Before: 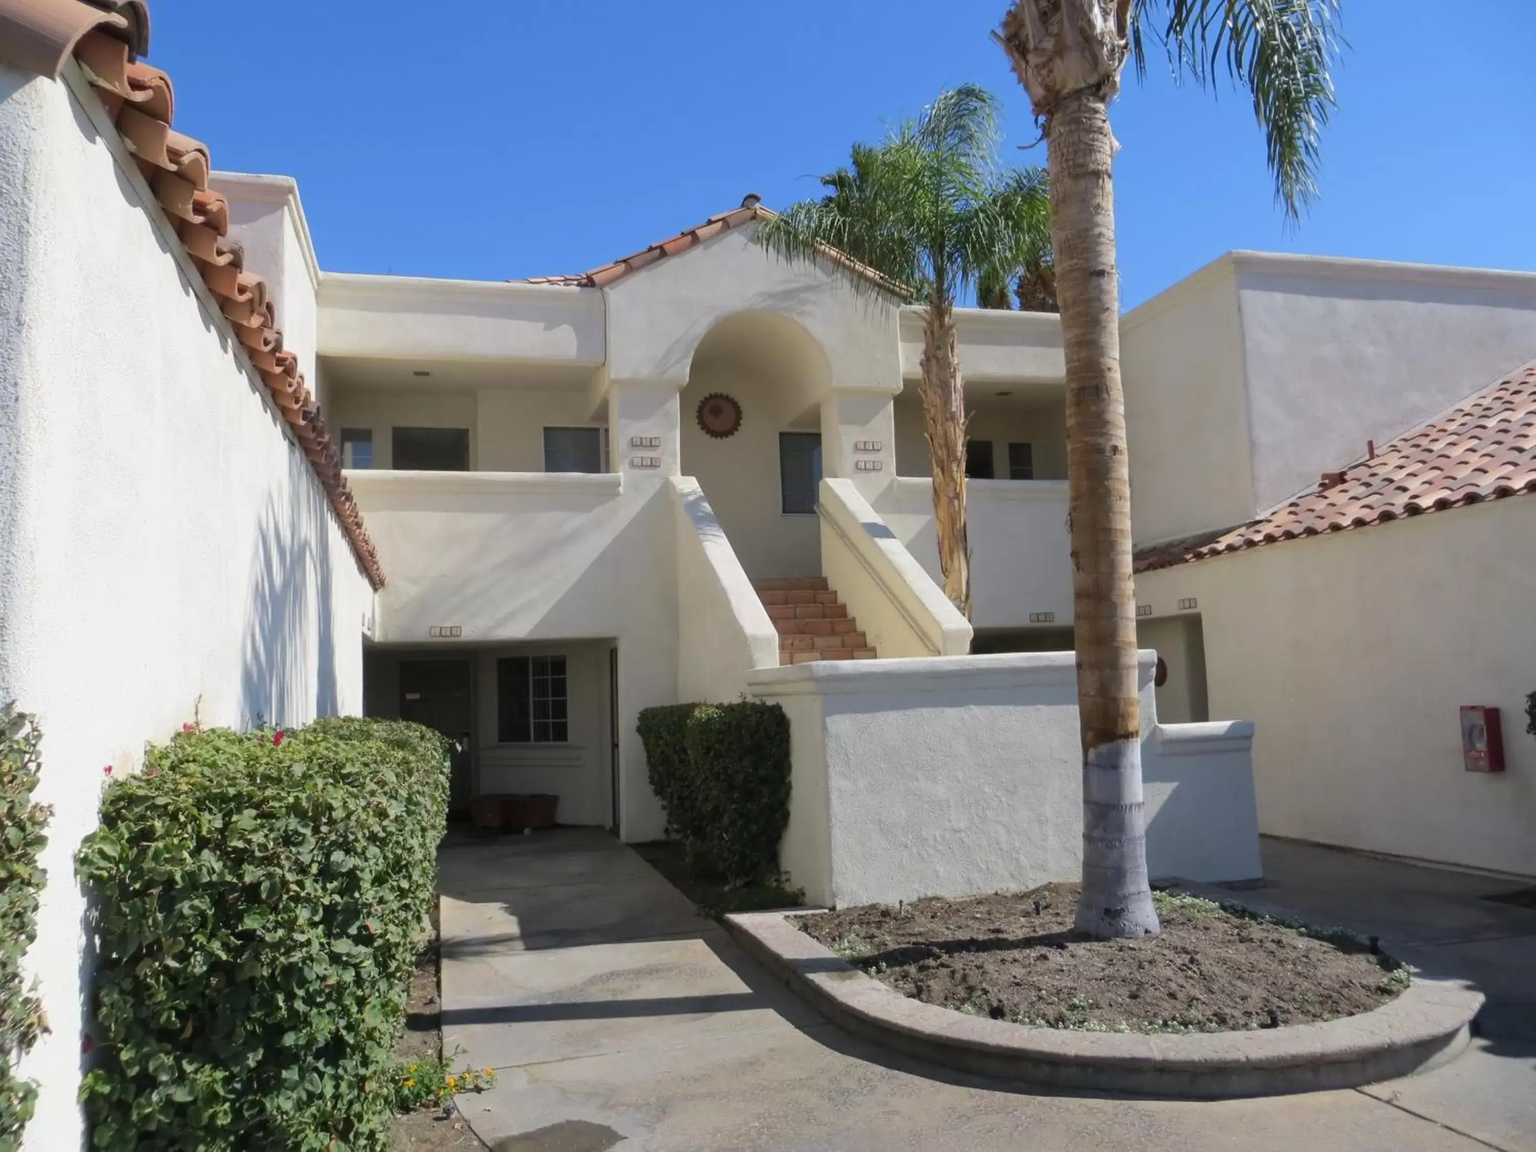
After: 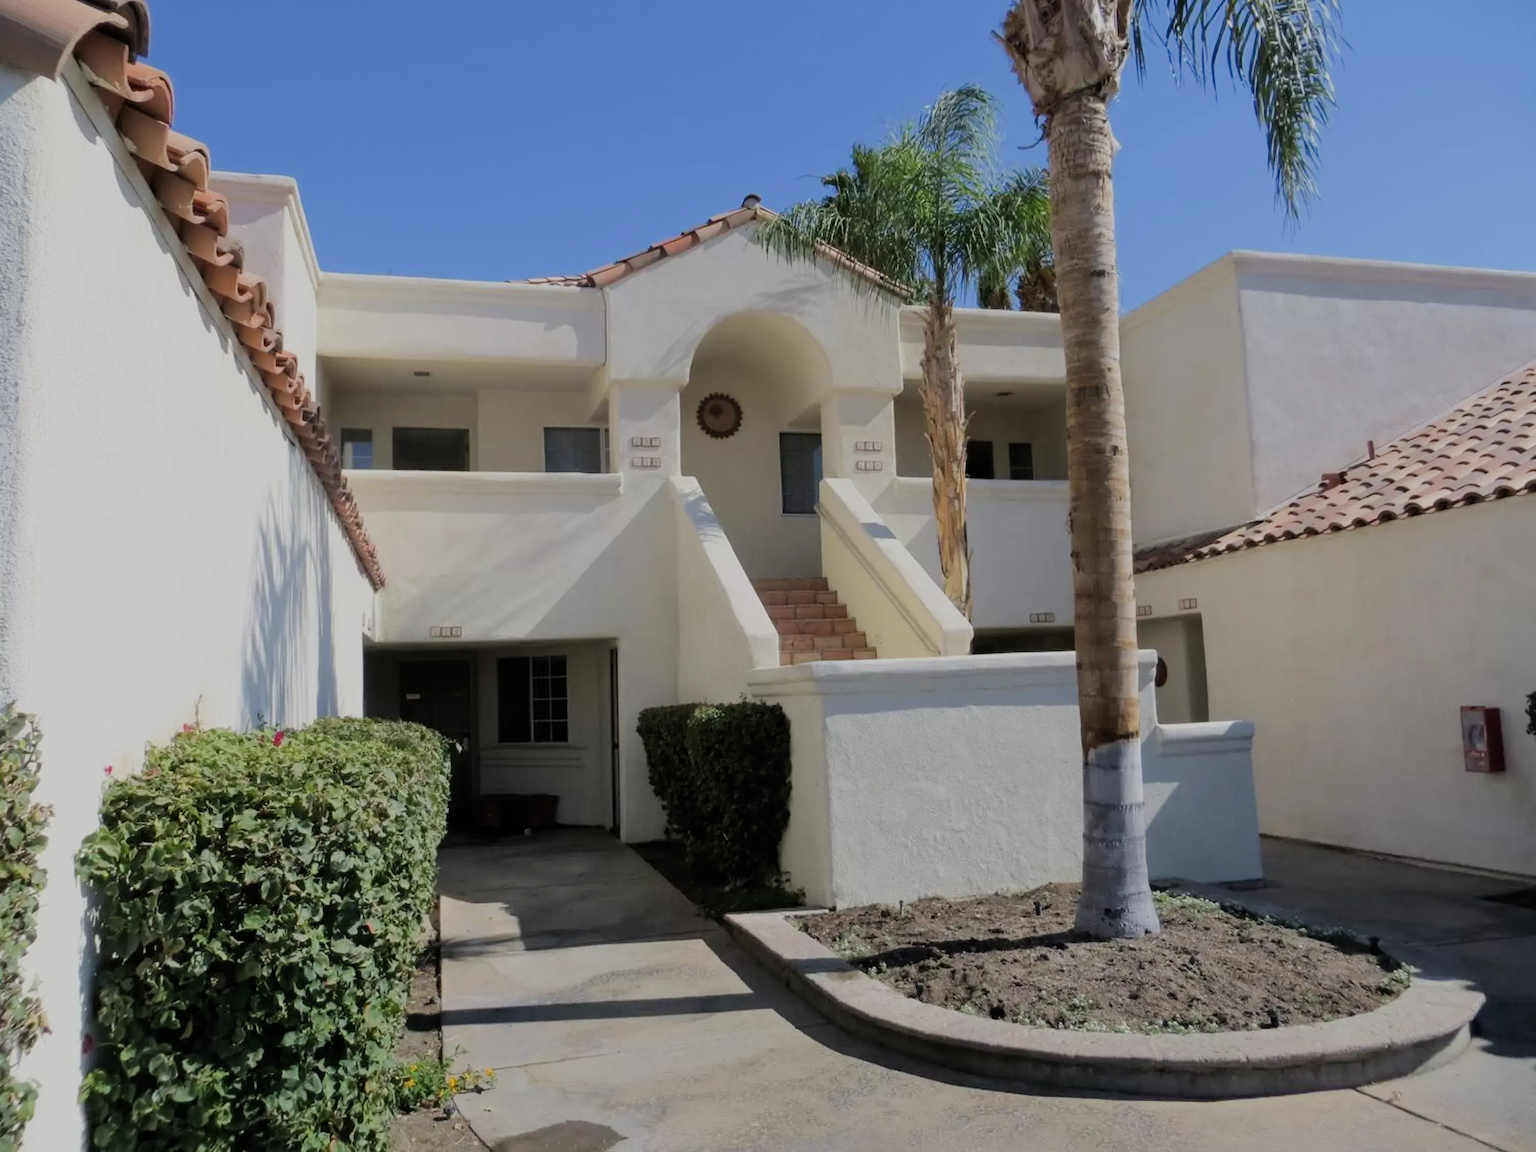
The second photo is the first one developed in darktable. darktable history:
filmic rgb: black relative exposure -7.09 EV, white relative exposure 5.34 EV, hardness 3.03
